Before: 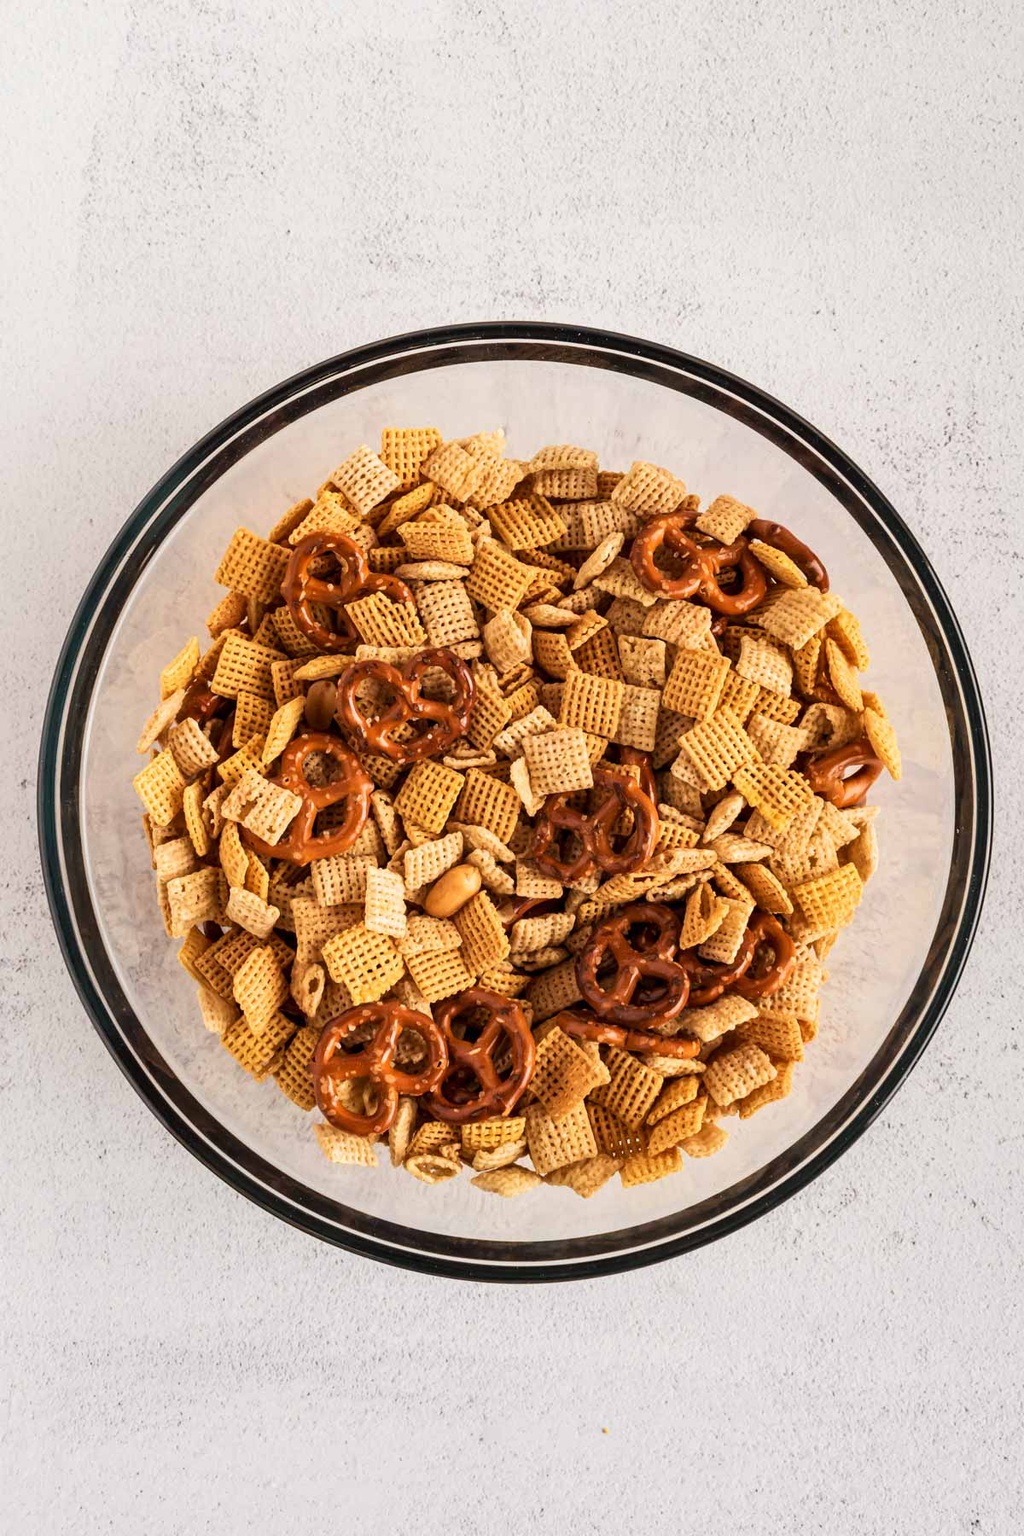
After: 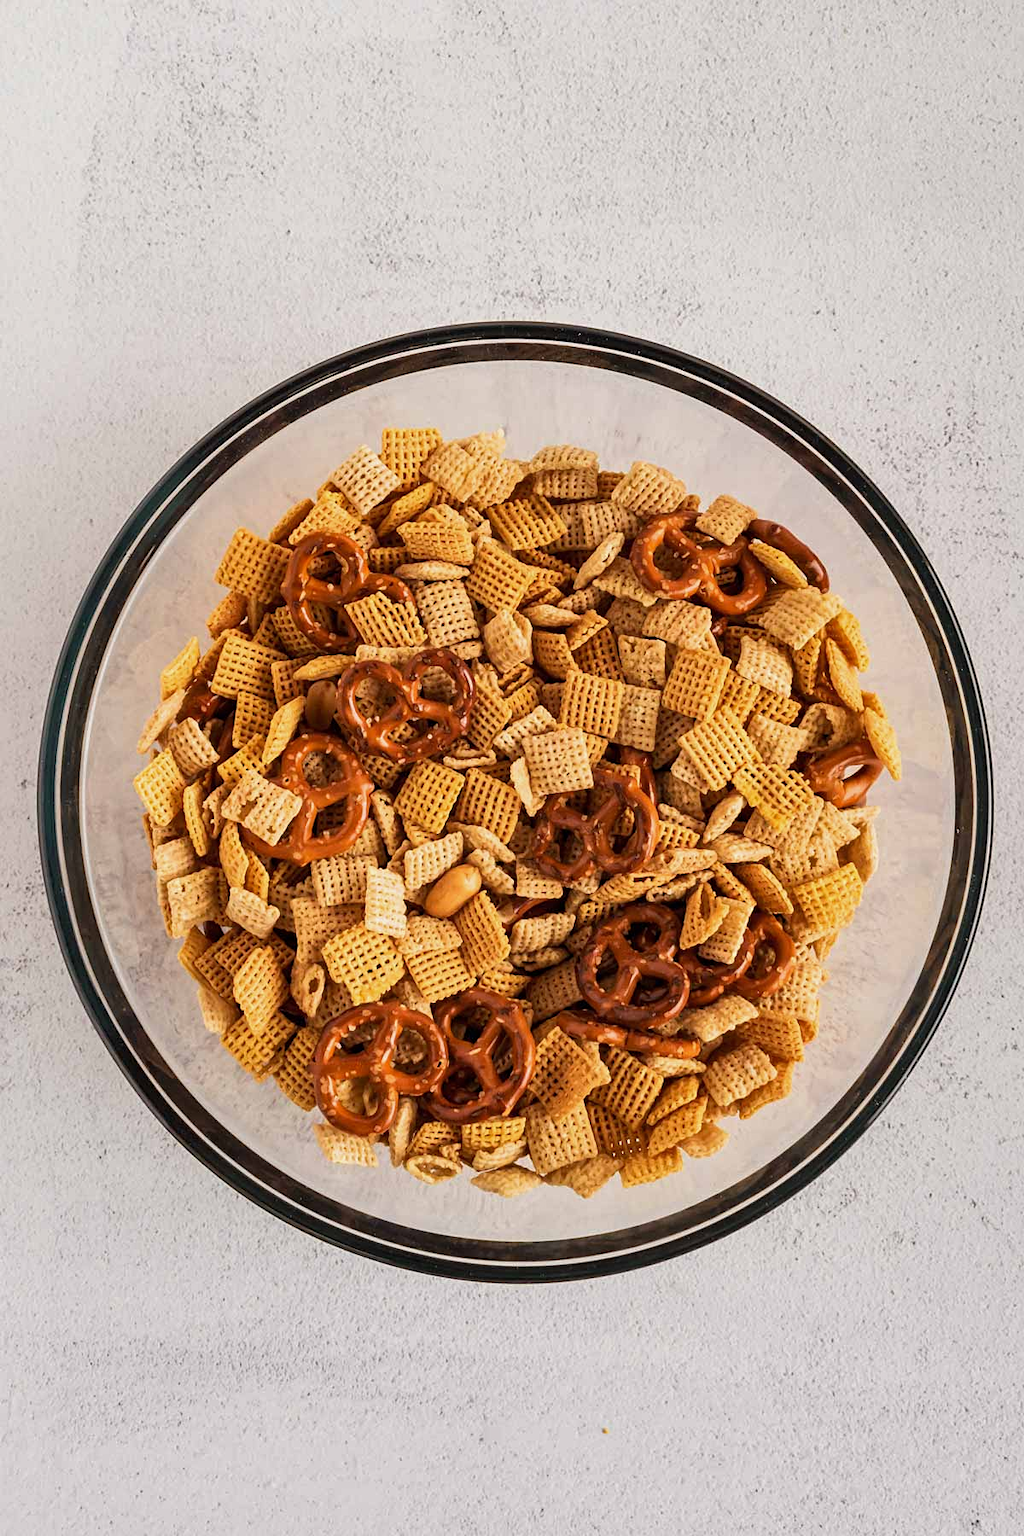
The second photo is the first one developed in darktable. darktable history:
shadows and highlights: shadows 25.5, white point adjustment -2.93, highlights -29.73
sharpen: amount 0.206
